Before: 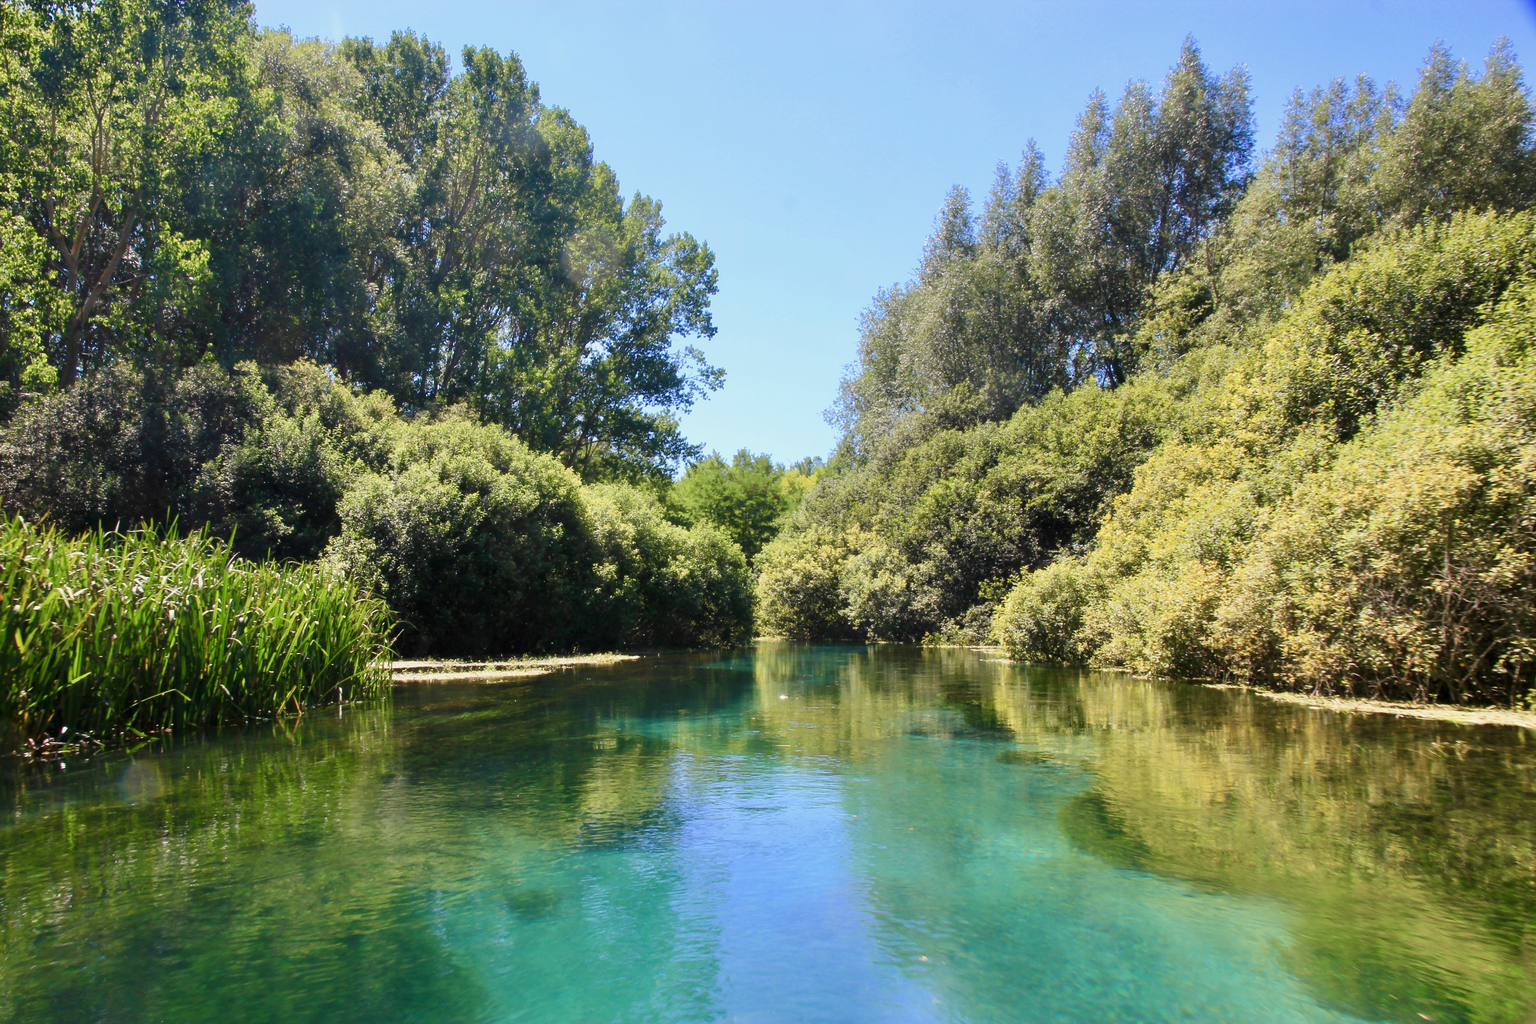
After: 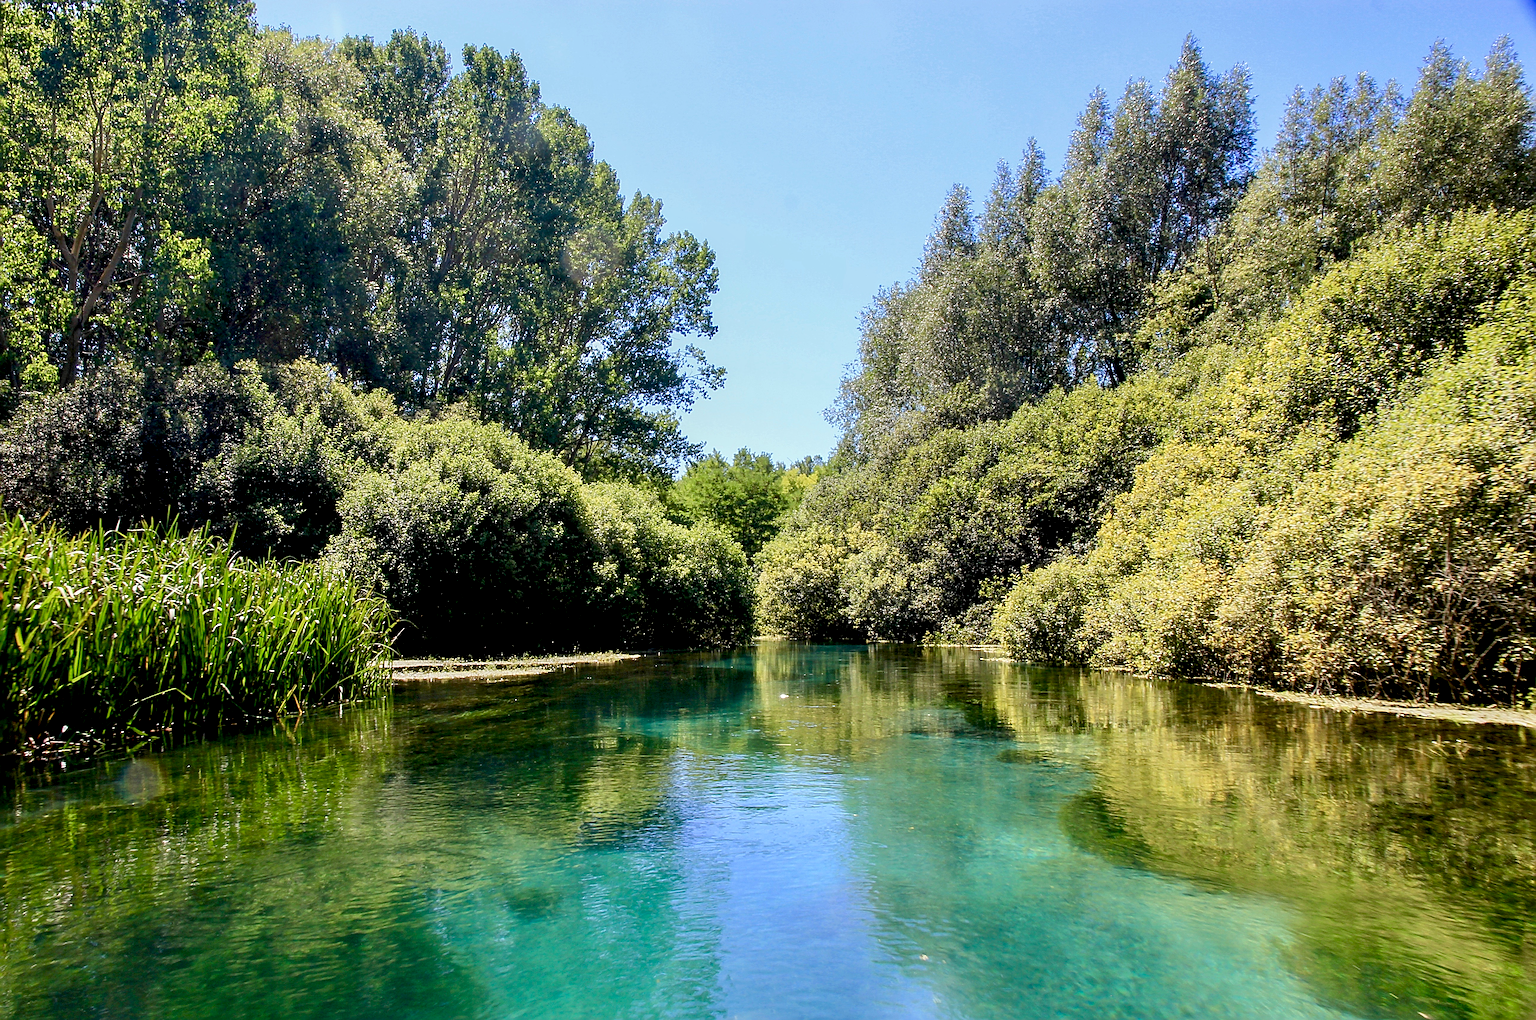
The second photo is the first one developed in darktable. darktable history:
crop: top 0.145%, bottom 0.16%
exposure: black level correction 0.009, compensate exposure bias true, compensate highlight preservation false
local contrast: detail 130%
sharpen: radius 3.665, amount 0.945
